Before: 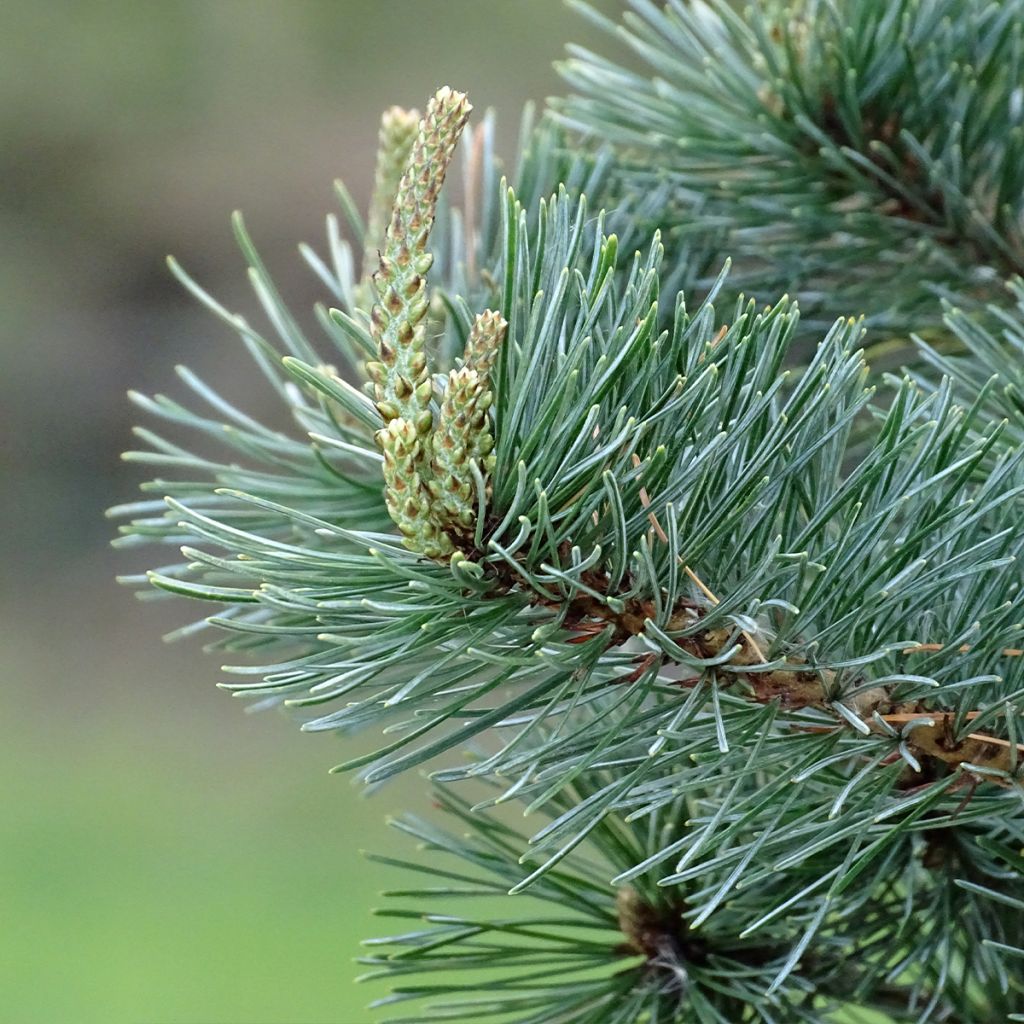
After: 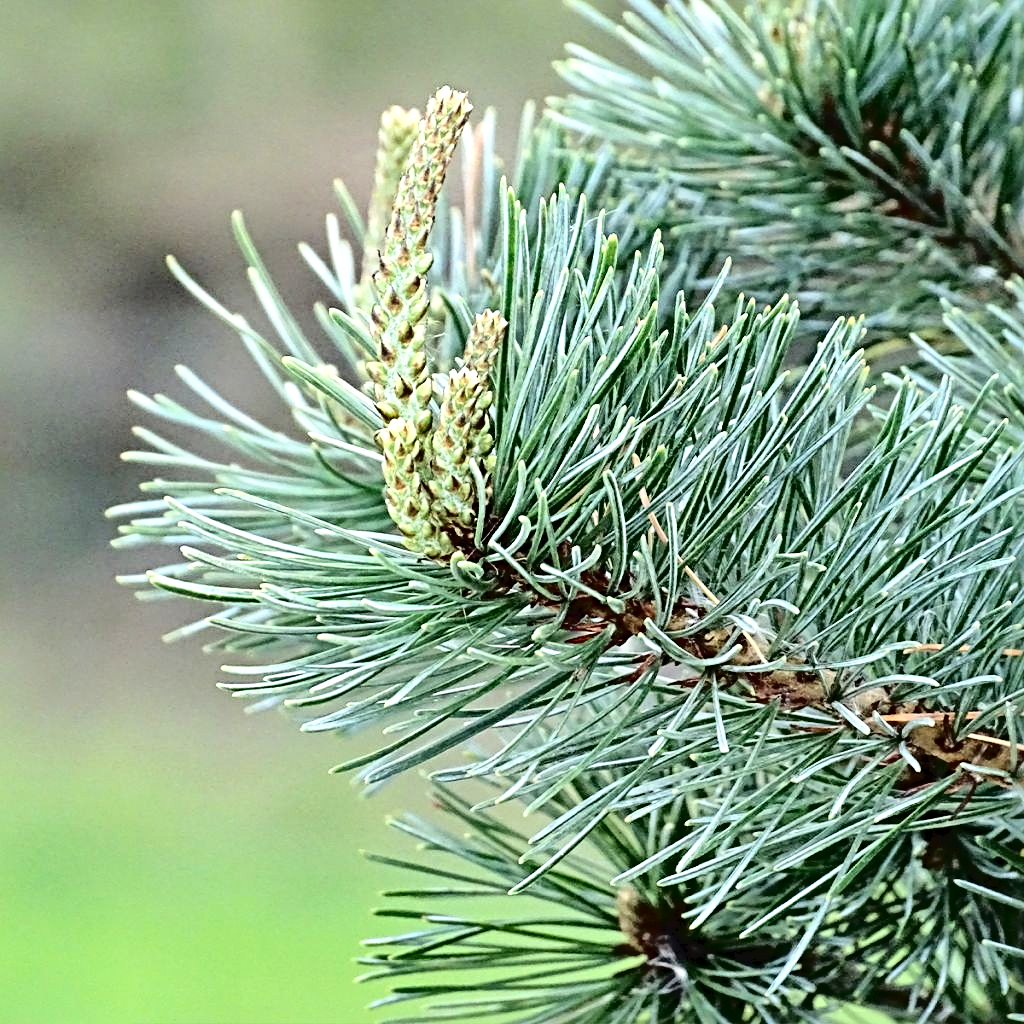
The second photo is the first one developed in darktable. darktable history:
tone curve: curves: ch0 [(0, 0) (0.003, 0.03) (0.011, 0.03) (0.025, 0.033) (0.044, 0.035) (0.069, 0.04) (0.1, 0.046) (0.136, 0.052) (0.177, 0.08) (0.224, 0.121) (0.277, 0.225) (0.335, 0.343) (0.399, 0.456) (0.468, 0.555) (0.543, 0.647) (0.623, 0.732) (0.709, 0.808) (0.801, 0.886) (0.898, 0.947) (1, 1)], color space Lab, independent channels, preserve colors none
shadows and highlights: low approximation 0.01, soften with gaussian
sharpen: radius 4.861
exposure: exposure 0.609 EV, compensate highlight preservation false
